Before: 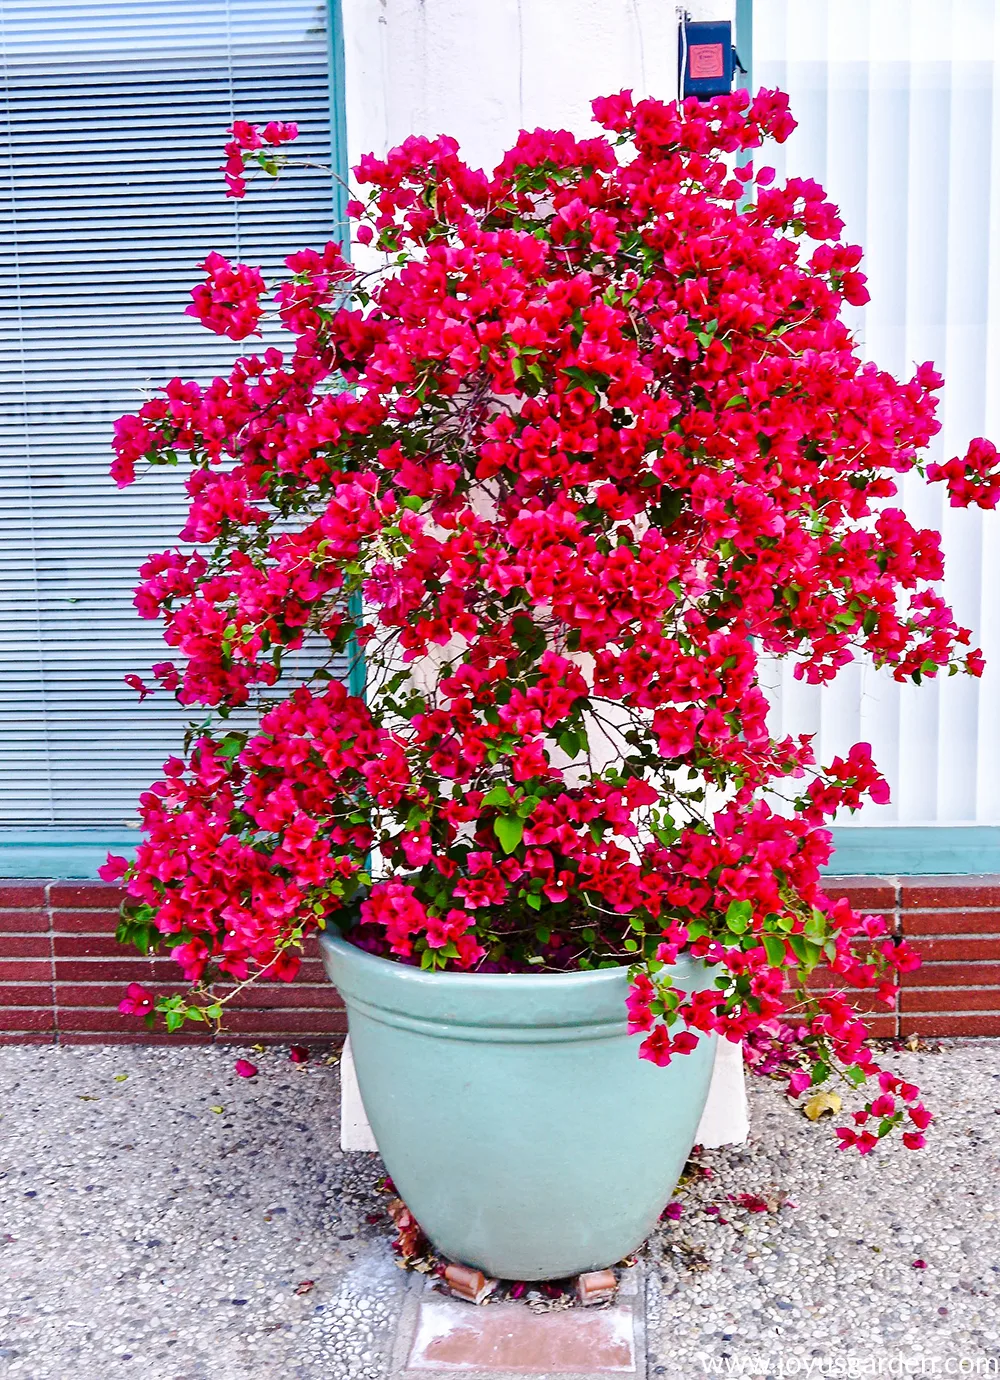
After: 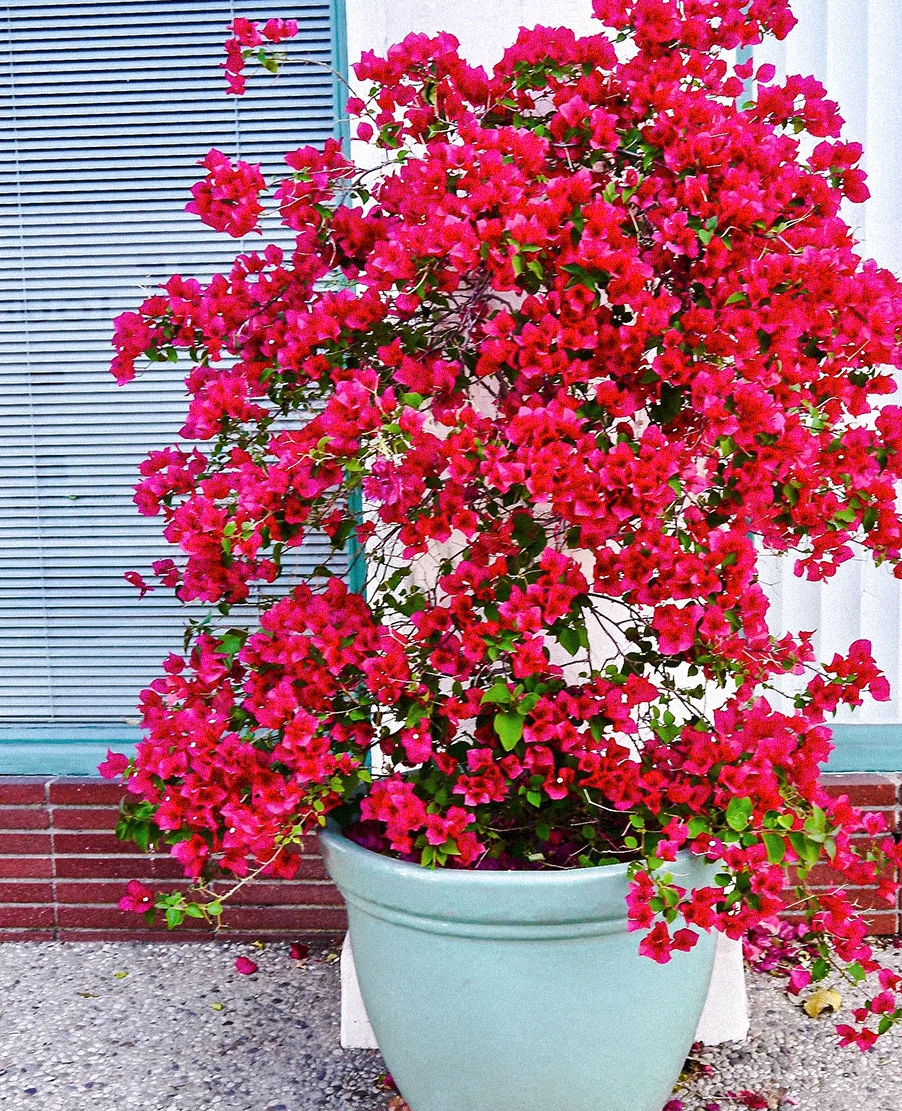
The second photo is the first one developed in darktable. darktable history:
contrast brightness saturation: saturation -0.04
rotate and perspective: crop left 0, crop top 0
grain: mid-tones bias 0%
crop: top 7.49%, right 9.717%, bottom 11.943%
